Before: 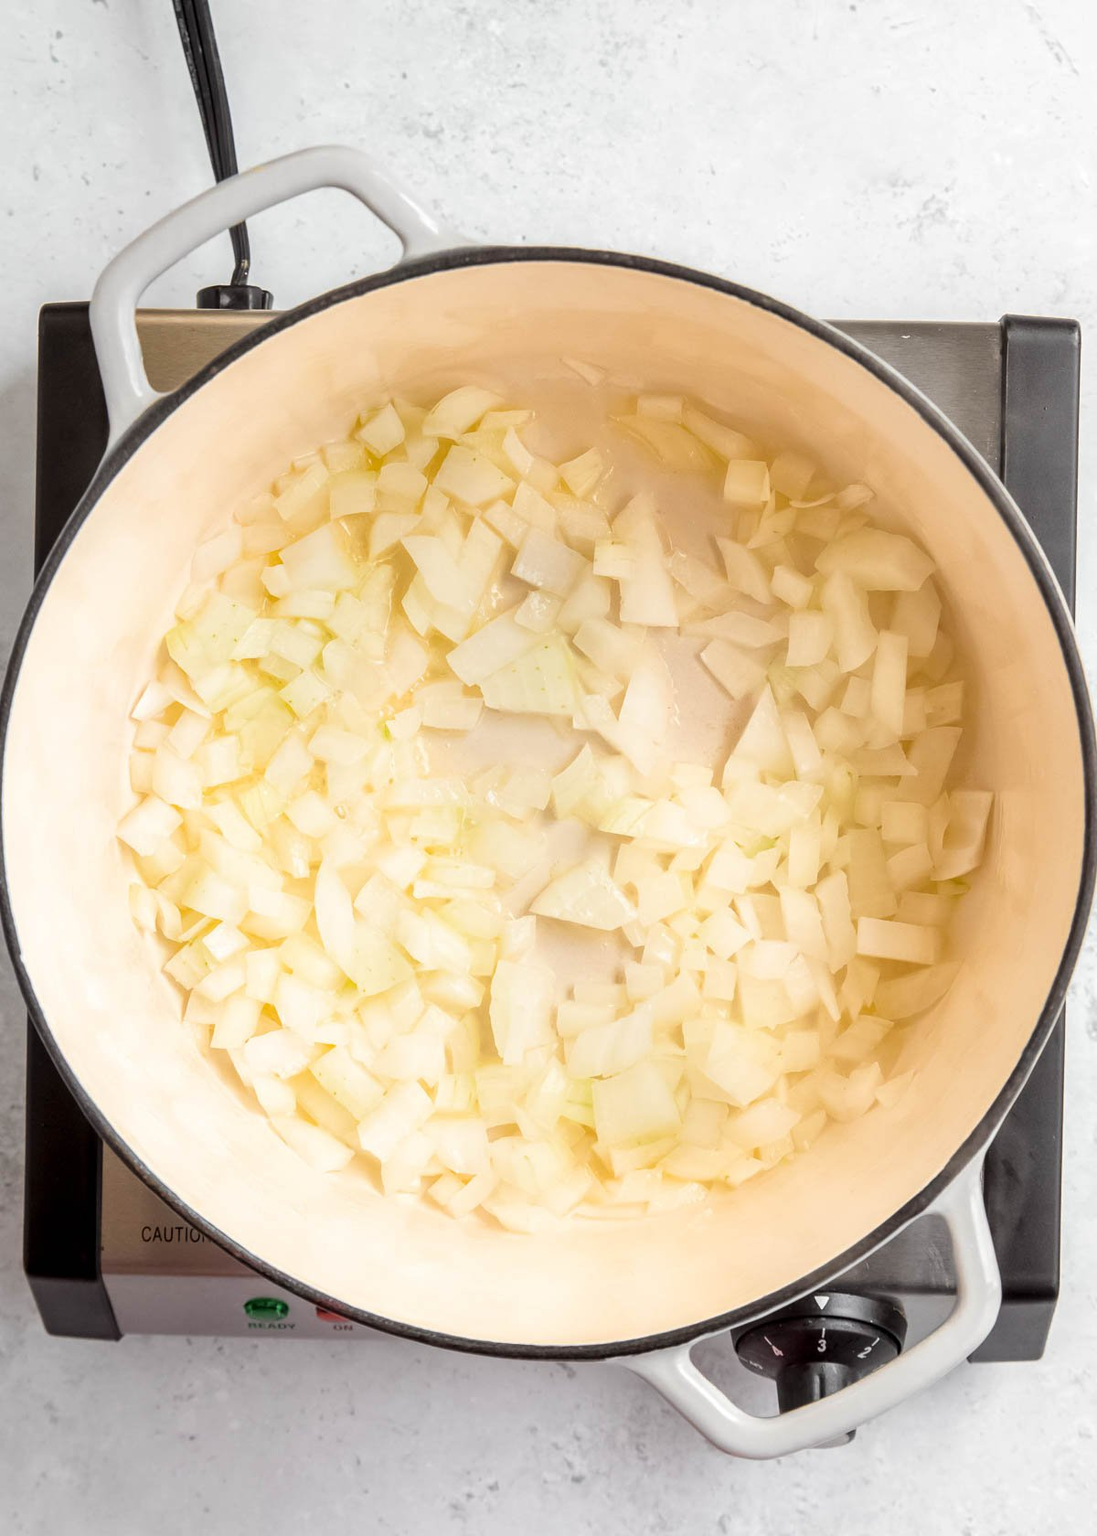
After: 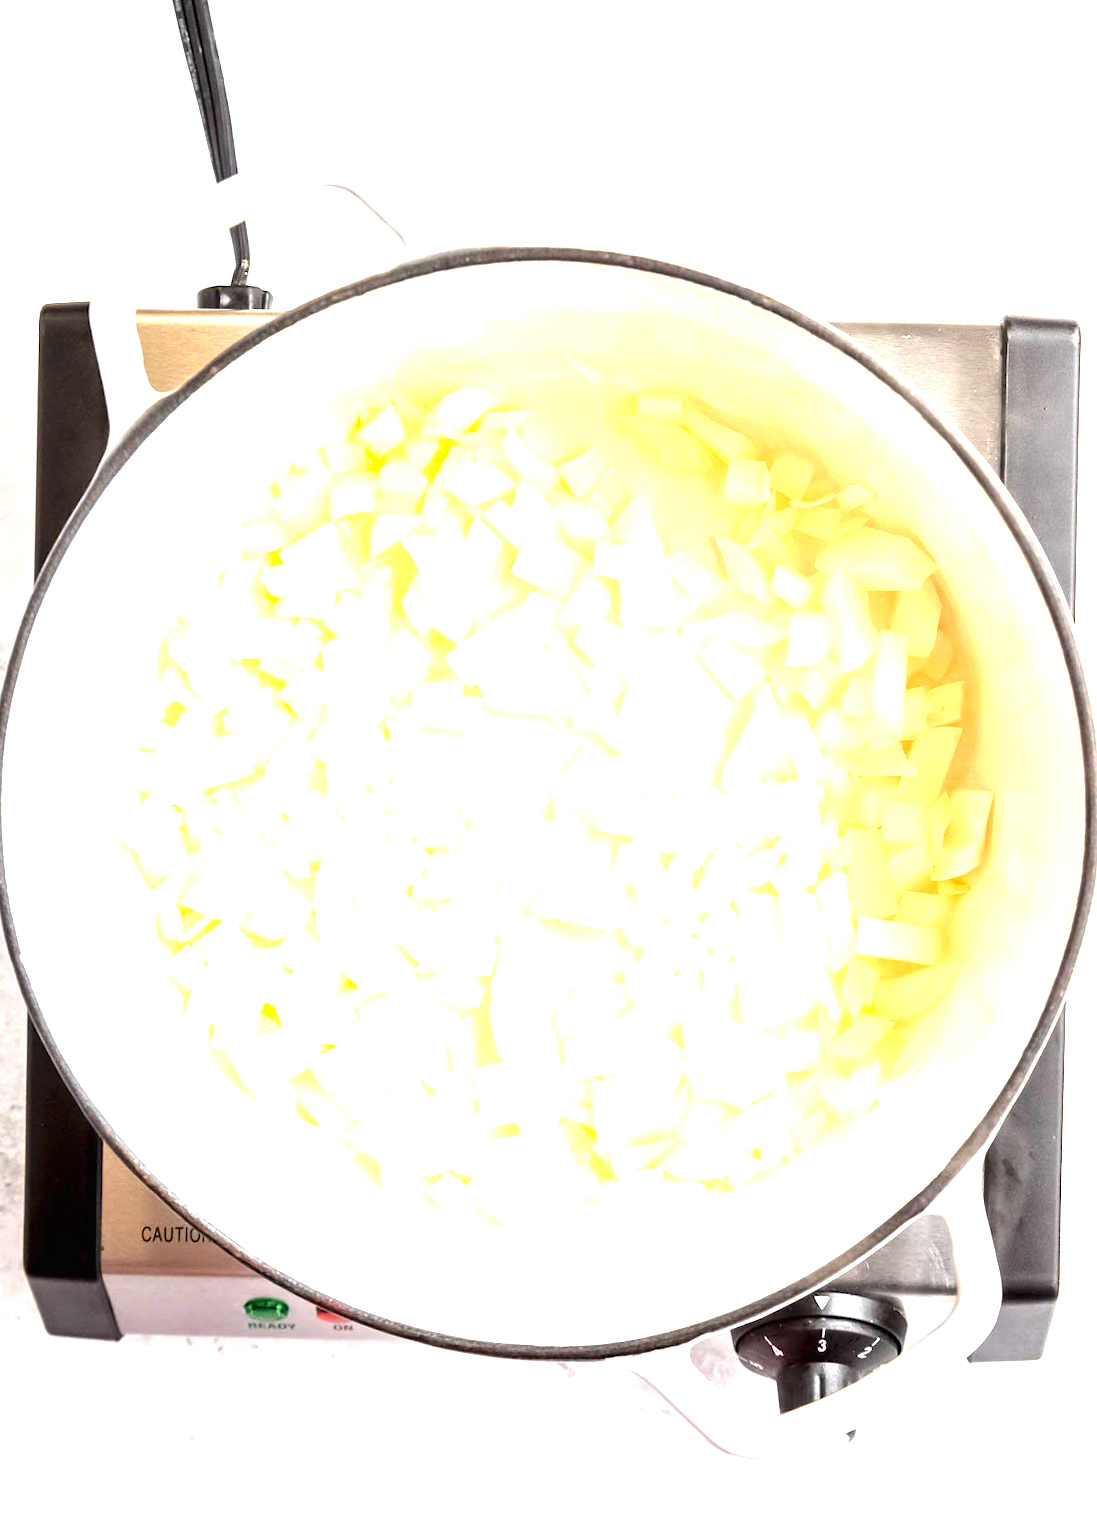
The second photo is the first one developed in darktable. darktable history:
levels: levels [0, 0.352, 0.703]
exposure: black level correction 0, exposure 0.5 EV, compensate highlight preservation false
